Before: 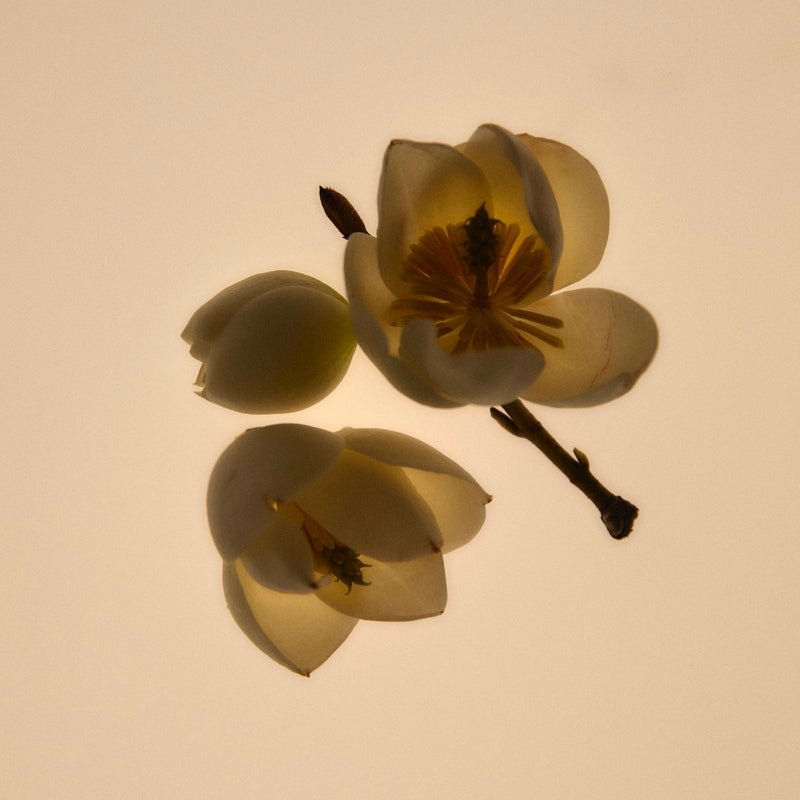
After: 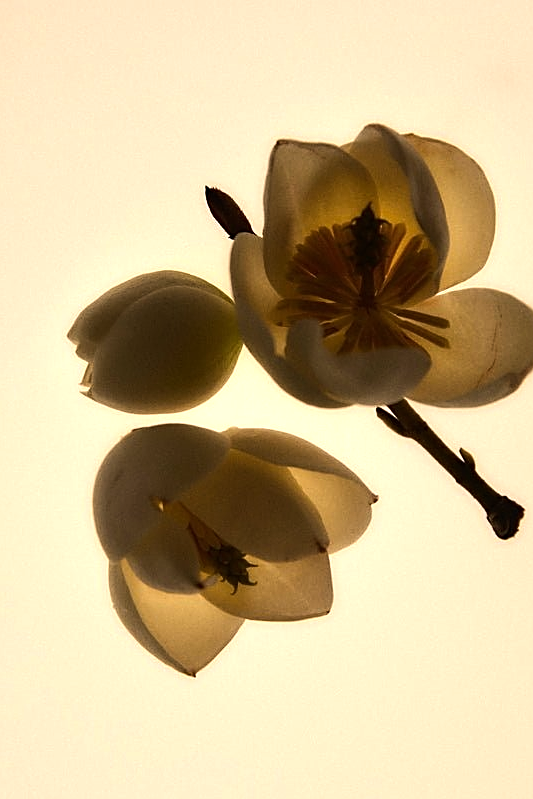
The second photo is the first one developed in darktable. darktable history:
crop and rotate: left 14.292%, right 19.041%
sharpen: on, module defaults
color correction: highlights a* 0.003, highlights b* -0.283
tone equalizer: -8 EV -0.75 EV, -7 EV -0.7 EV, -6 EV -0.6 EV, -5 EV -0.4 EV, -3 EV 0.4 EV, -2 EV 0.6 EV, -1 EV 0.7 EV, +0 EV 0.75 EV, edges refinement/feathering 500, mask exposure compensation -1.57 EV, preserve details no
